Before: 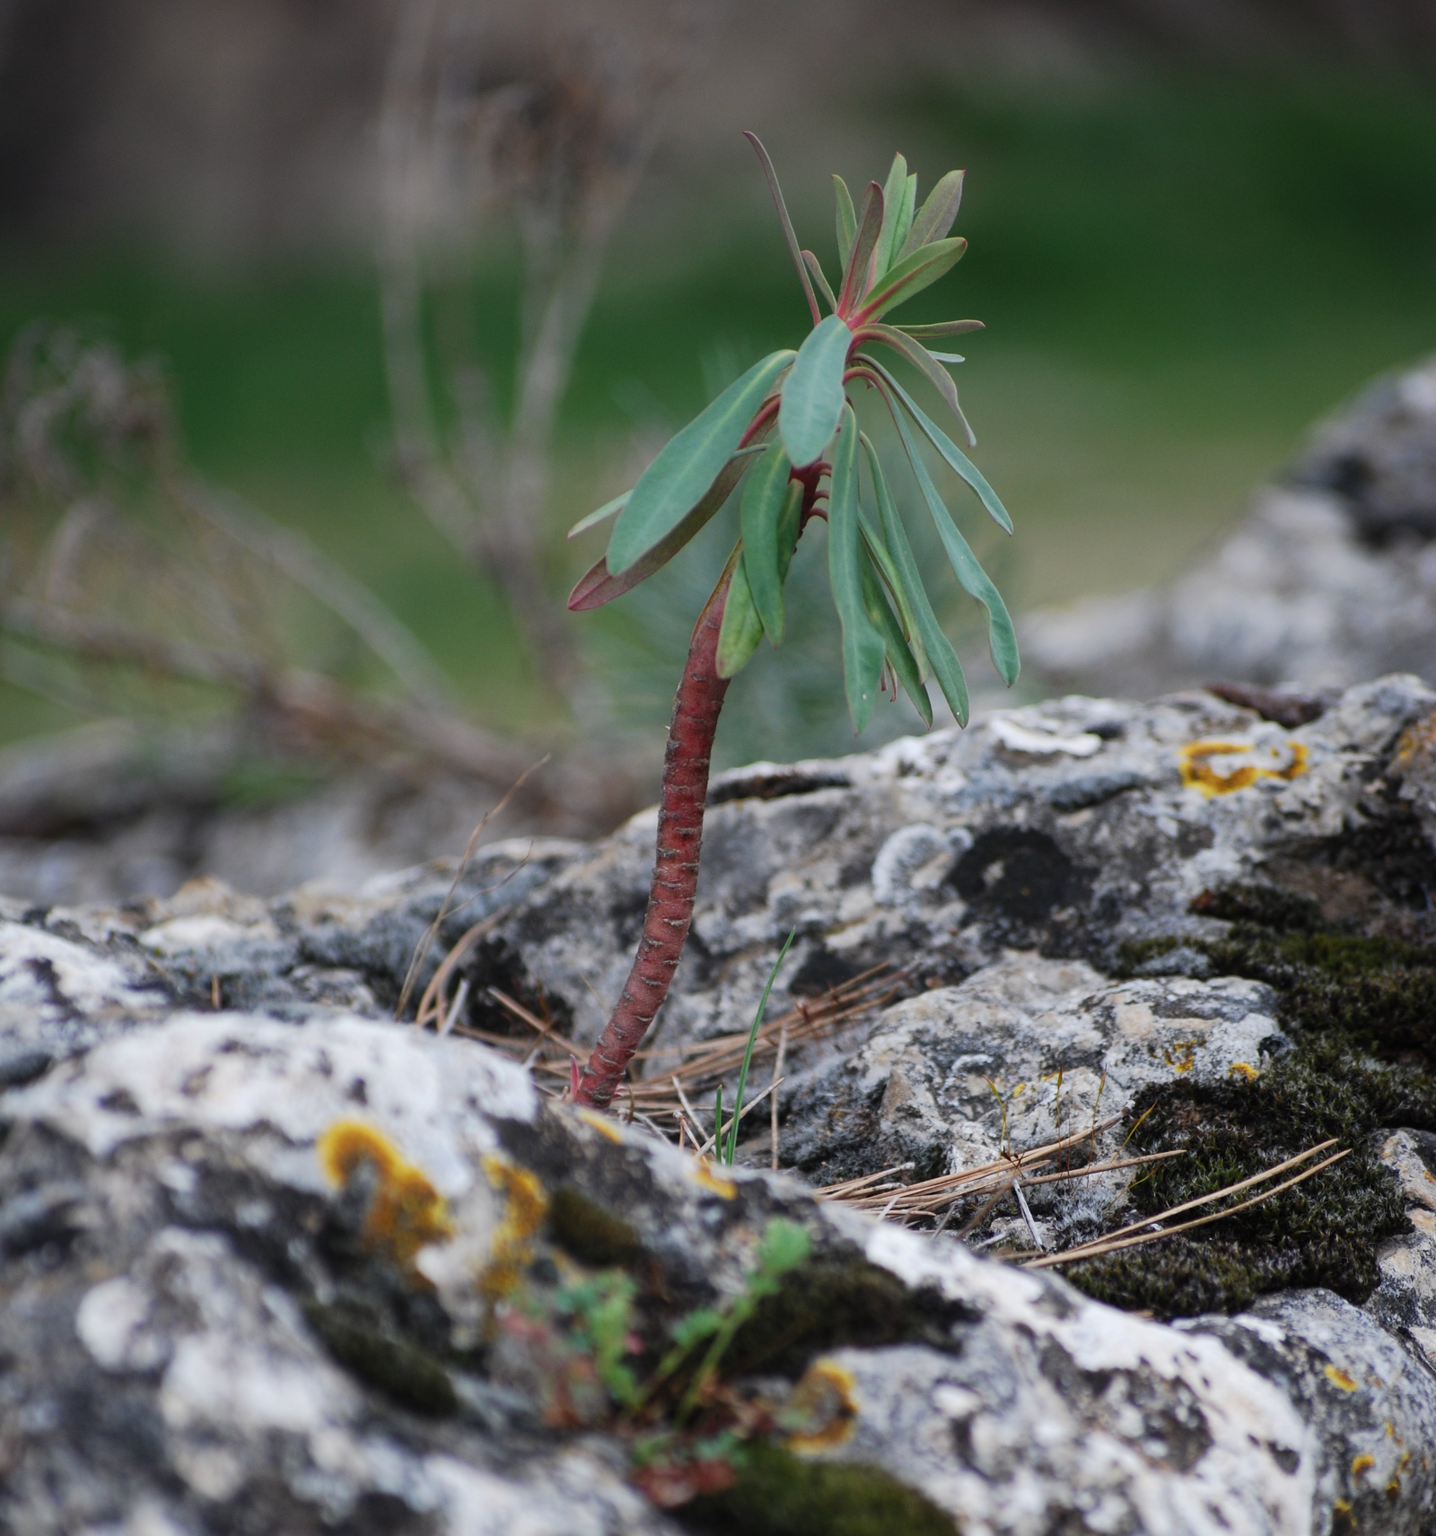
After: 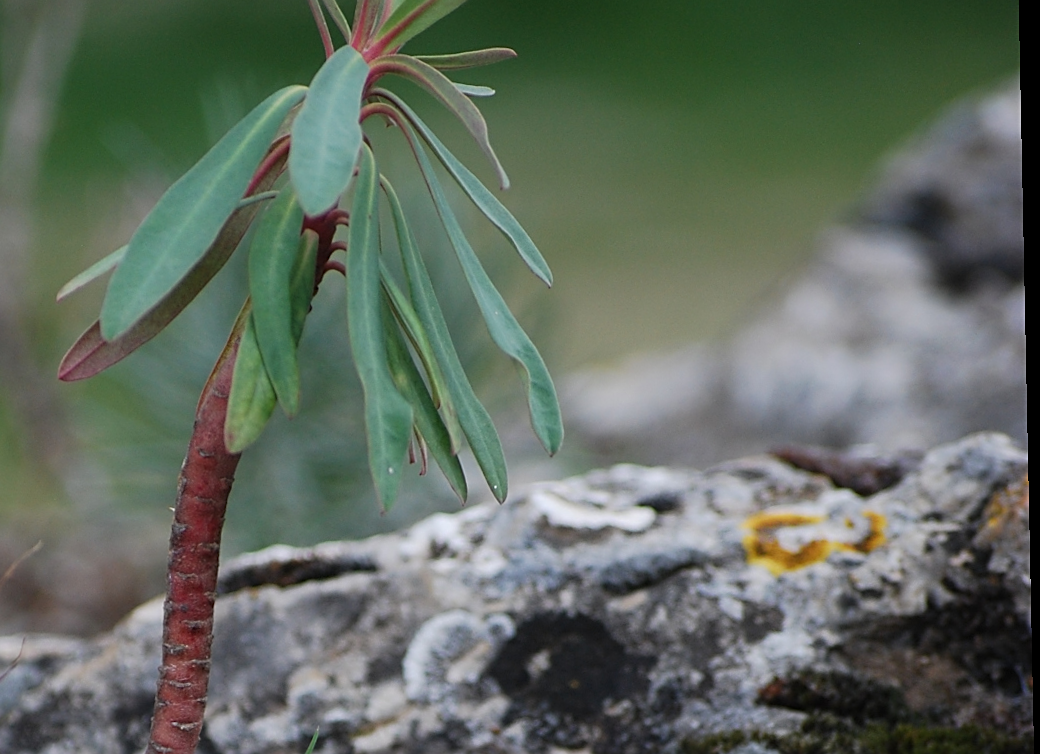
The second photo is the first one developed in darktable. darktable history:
crop: left 36.005%, top 18.293%, right 0.31%, bottom 38.444%
sharpen: on, module defaults
rotate and perspective: rotation -1.17°, automatic cropping off
